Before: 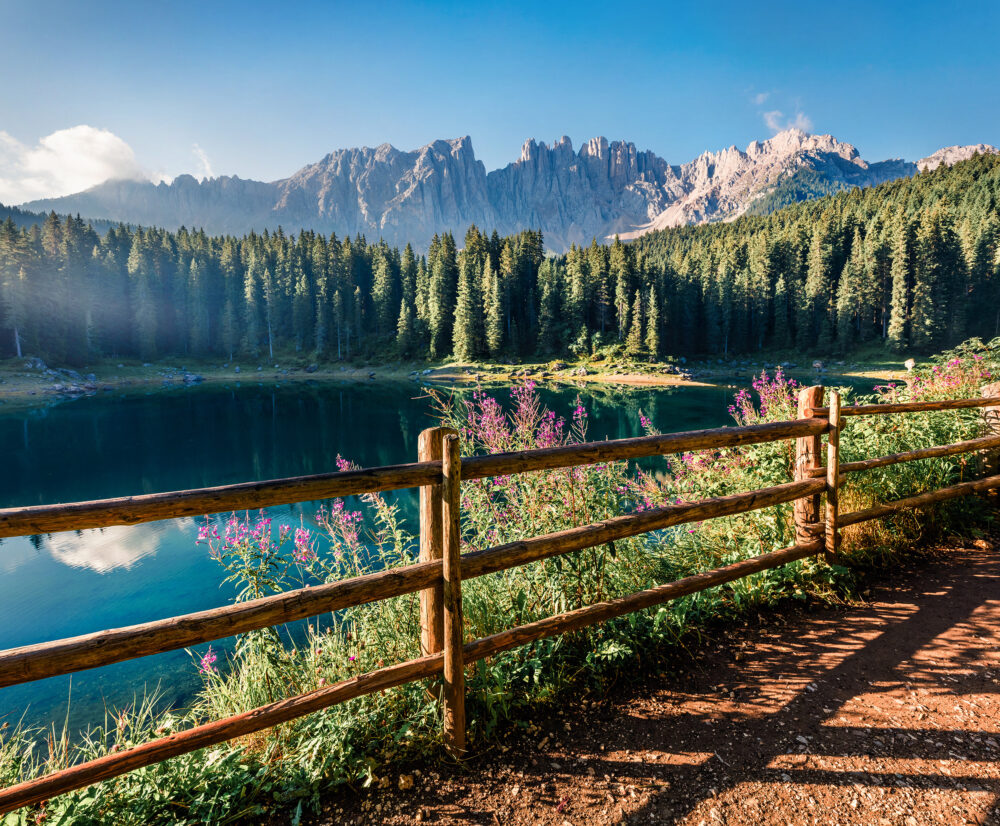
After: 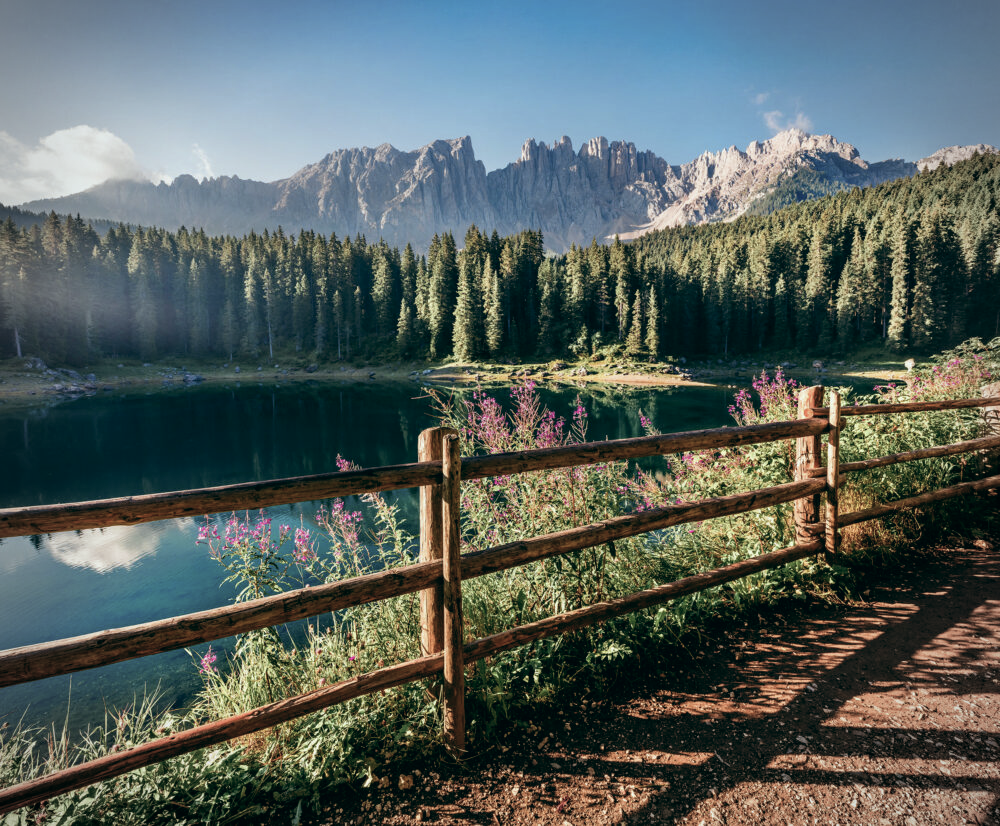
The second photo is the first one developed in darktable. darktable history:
vignetting: fall-off radius 60.65%
color balance: lift [1, 0.994, 1.002, 1.006], gamma [0.957, 1.081, 1.016, 0.919], gain [0.97, 0.972, 1.01, 1.028], input saturation 91.06%, output saturation 79.8%
